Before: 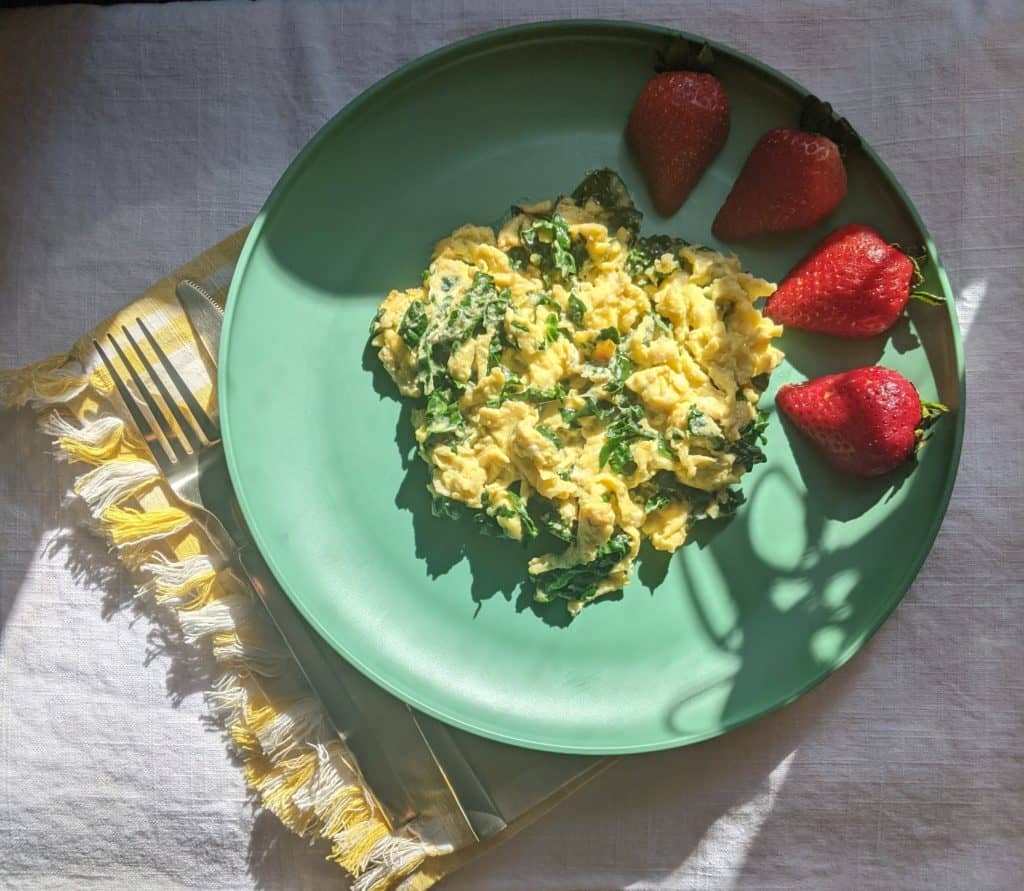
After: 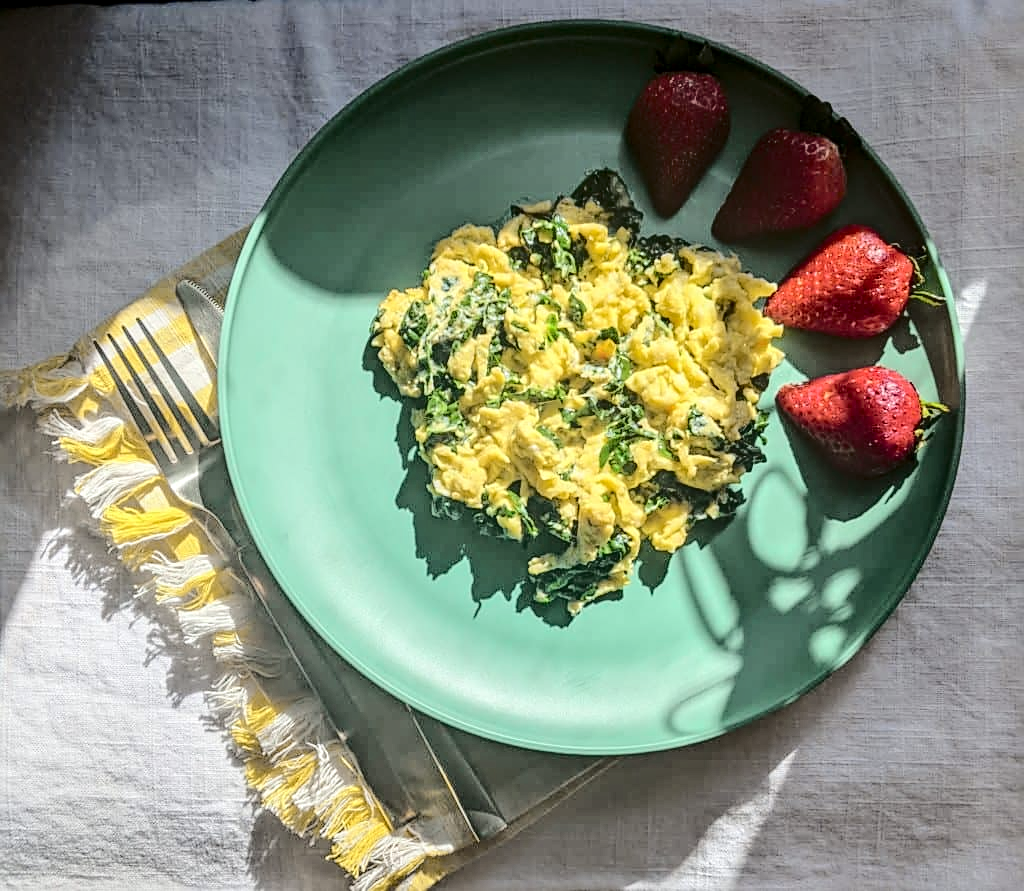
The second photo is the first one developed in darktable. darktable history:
sharpen: on, module defaults
local contrast: on, module defaults
tone curve: curves: ch0 [(0, 0) (0.094, 0.039) (0.243, 0.155) (0.411, 0.482) (0.479, 0.583) (0.654, 0.742) (0.793, 0.851) (0.994, 0.974)]; ch1 [(0, 0) (0.161, 0.092) (0.35, 0.33) (0.392, 0.392) (0.456, 0.456) (0.505, 0.502) (0.537, 0.518) (0.553, 0.53) (0.573, 0.569) (0.718, 0.718) (1, 1)]; ch2 [(0, 0) (0.346, 0.362) (0.411, 0.412) (0.502, 0.502) (0.531, 0.521) (0.576, 0.553) (0.615, 0.621) (1, 1)], color space Lab, independent channels, preserve colors none
